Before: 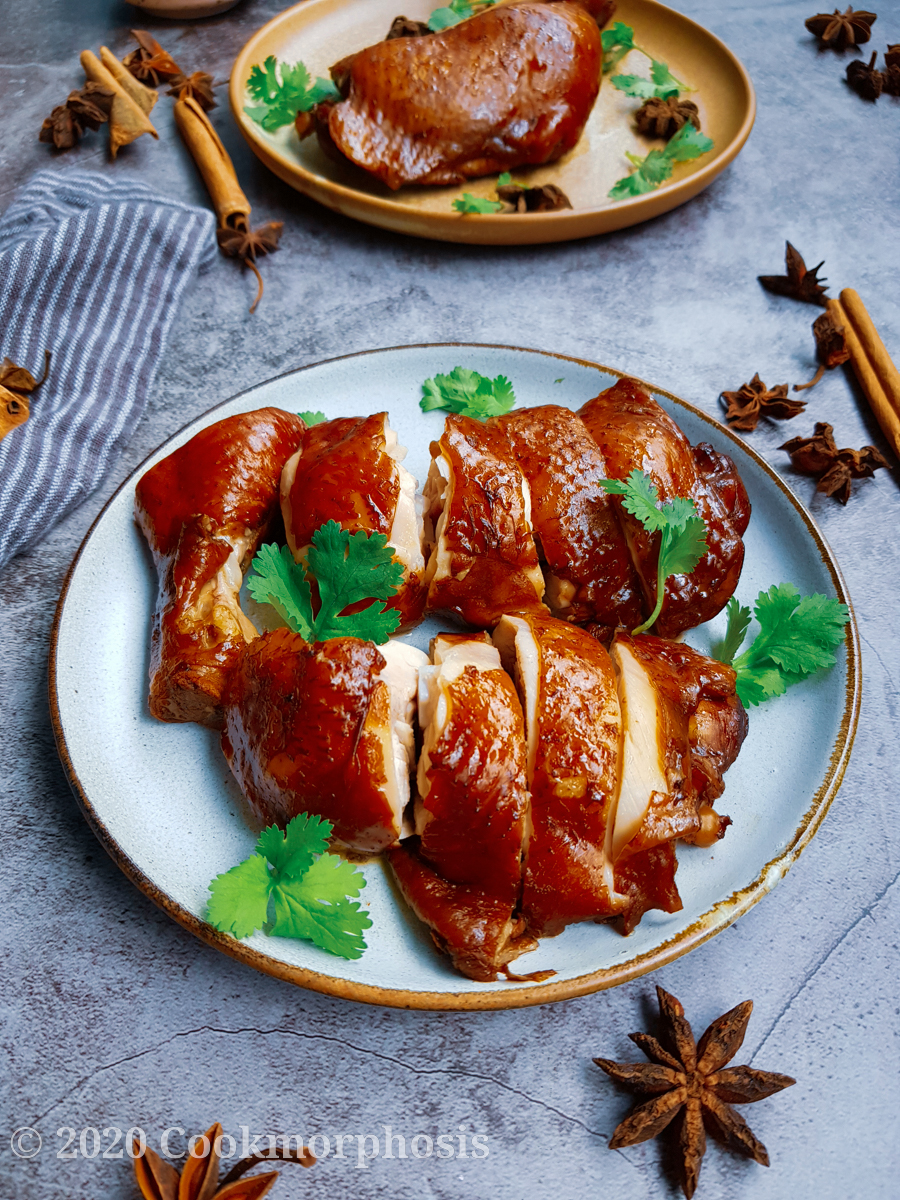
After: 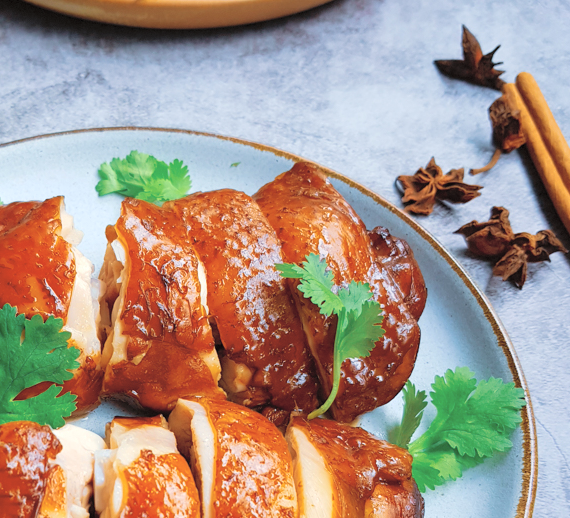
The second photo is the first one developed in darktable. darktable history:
crop: left 36.028%, top 18.059%, right 0.622%, bottom 38.715%
contrast brightness saturation: brightness 0.279
